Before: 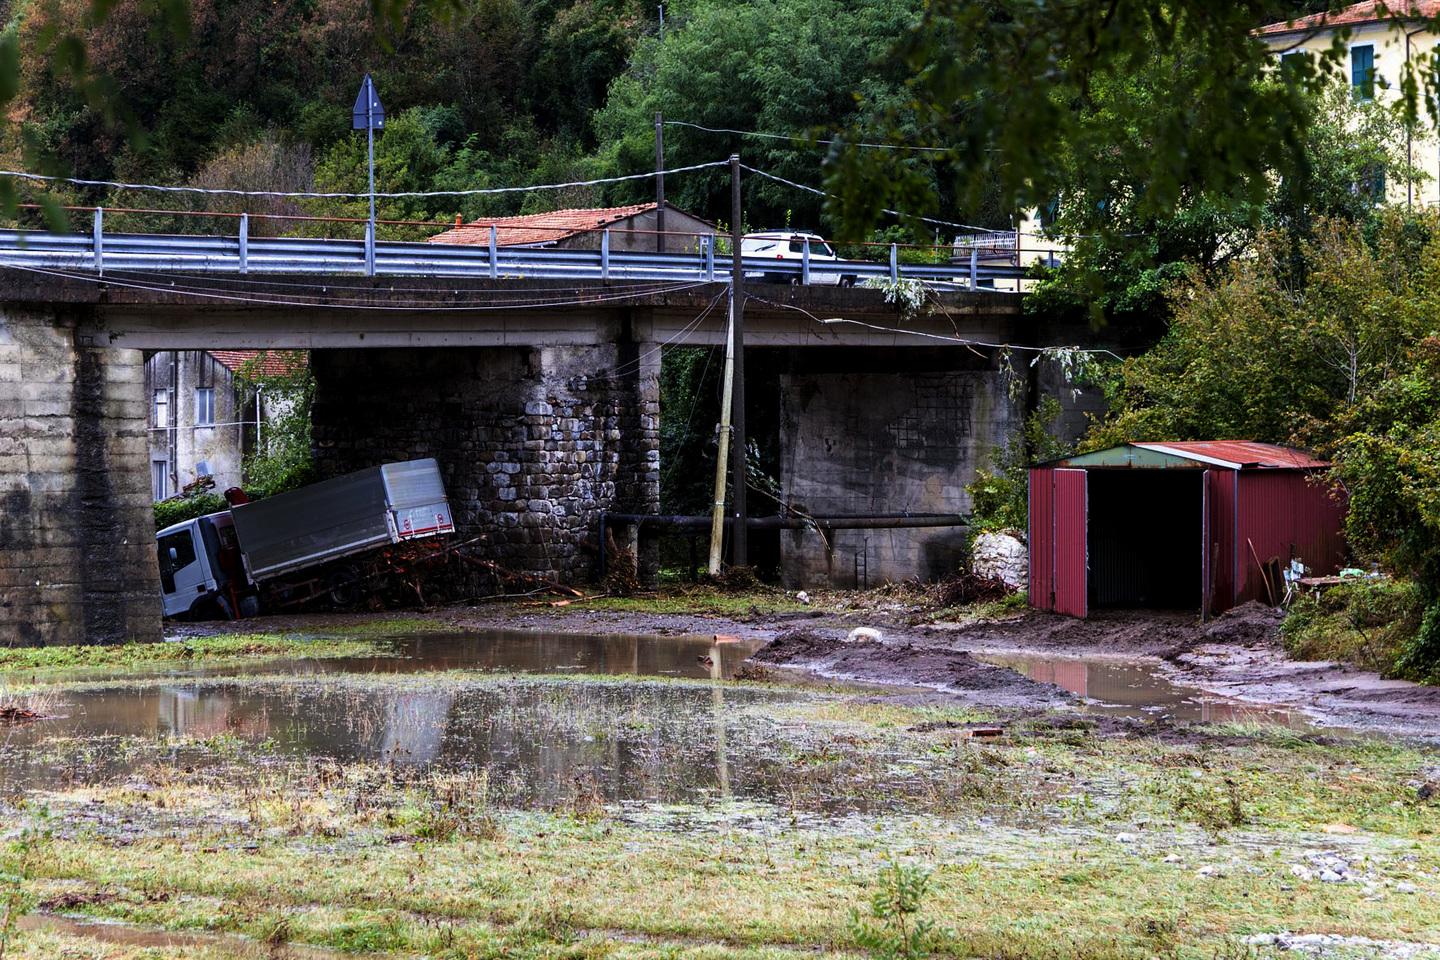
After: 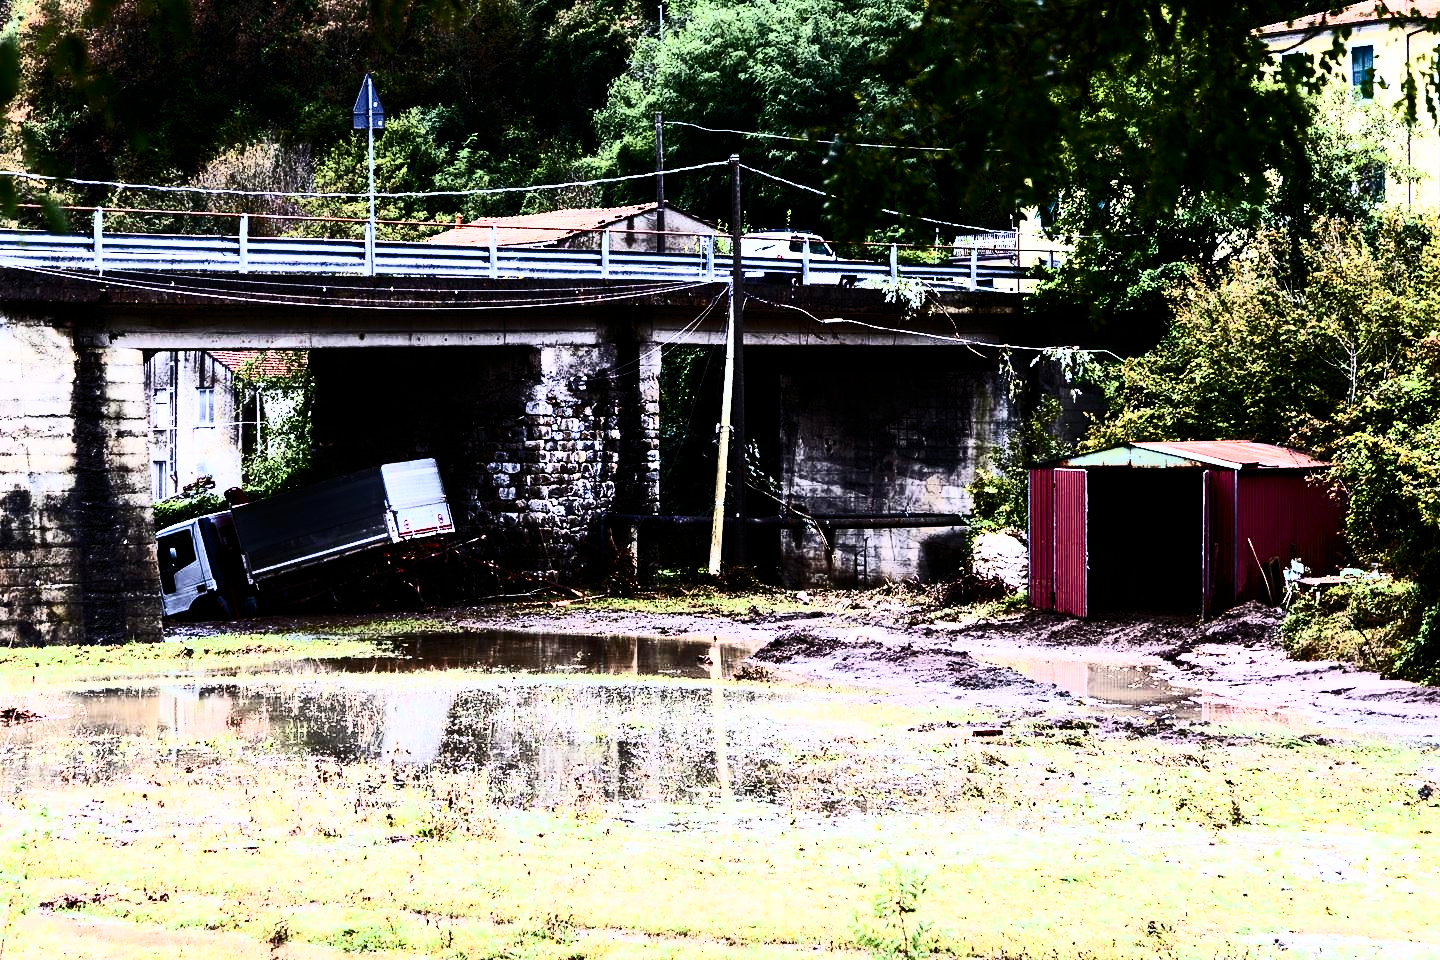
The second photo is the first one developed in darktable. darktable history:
filmic rgb: black relative exposure -7.65 EV, white relative exposure 4.56 EV, hardness 3.61
exposure: black level correction 0, exposure 0.395 EV, compensate exposure bias true, compensate highlight preservation false
tone equalizer: -8 EV -0.772 EV, -7 EV -0.686 EV, -6 EV -0.635 EV, -5 EV -0.419 EV, -3 EV 0.39 EV, -2 EV 0.6 EV, -1 EV 0.694 EV, +0 EV 0.773 EV
contrast brightness saturation: contrast 0.911, brightness 0.199
